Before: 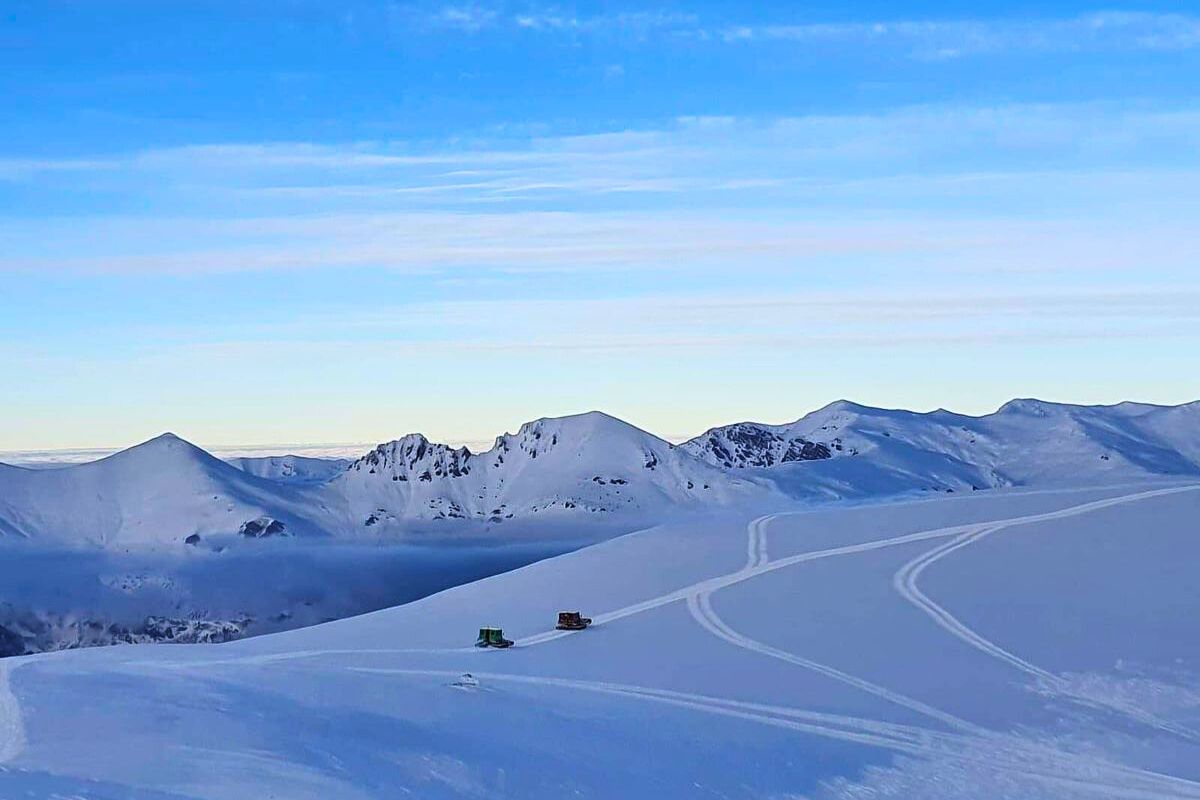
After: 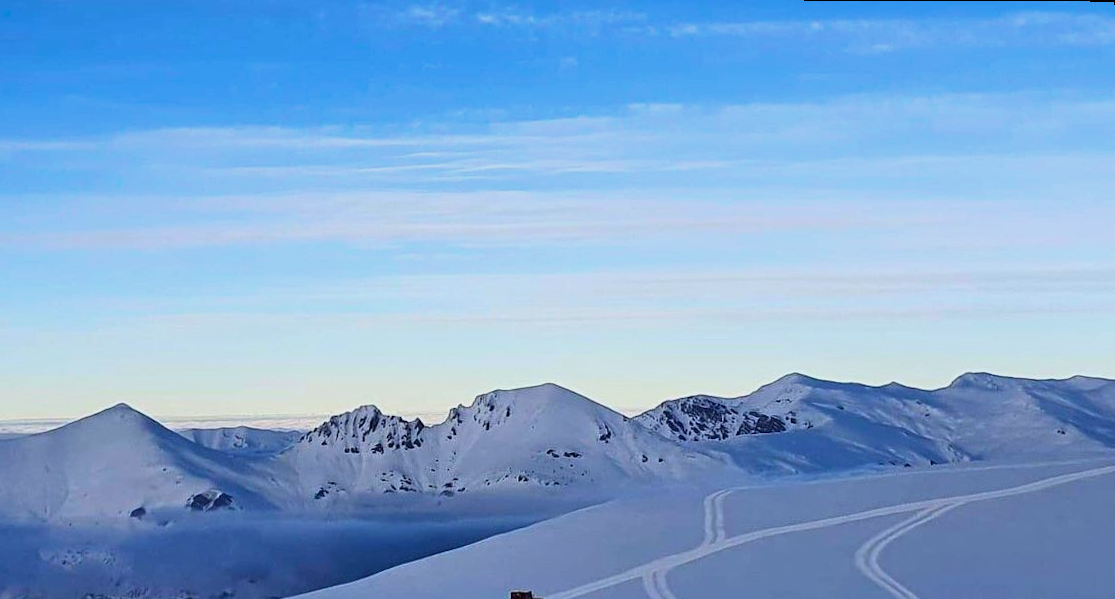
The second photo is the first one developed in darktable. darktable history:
shadows and highlights: shadows -30, highlights 30
exposure: exposure -0.242 EV, compensate highlight preservation false
rotate and perspective: rotation 0.215°, lens shift (vertical) -0.139, crop left 0.069, crop right 0.939, crop top 0.002, crop bottom 0.996
crop: bottom 24.988%
